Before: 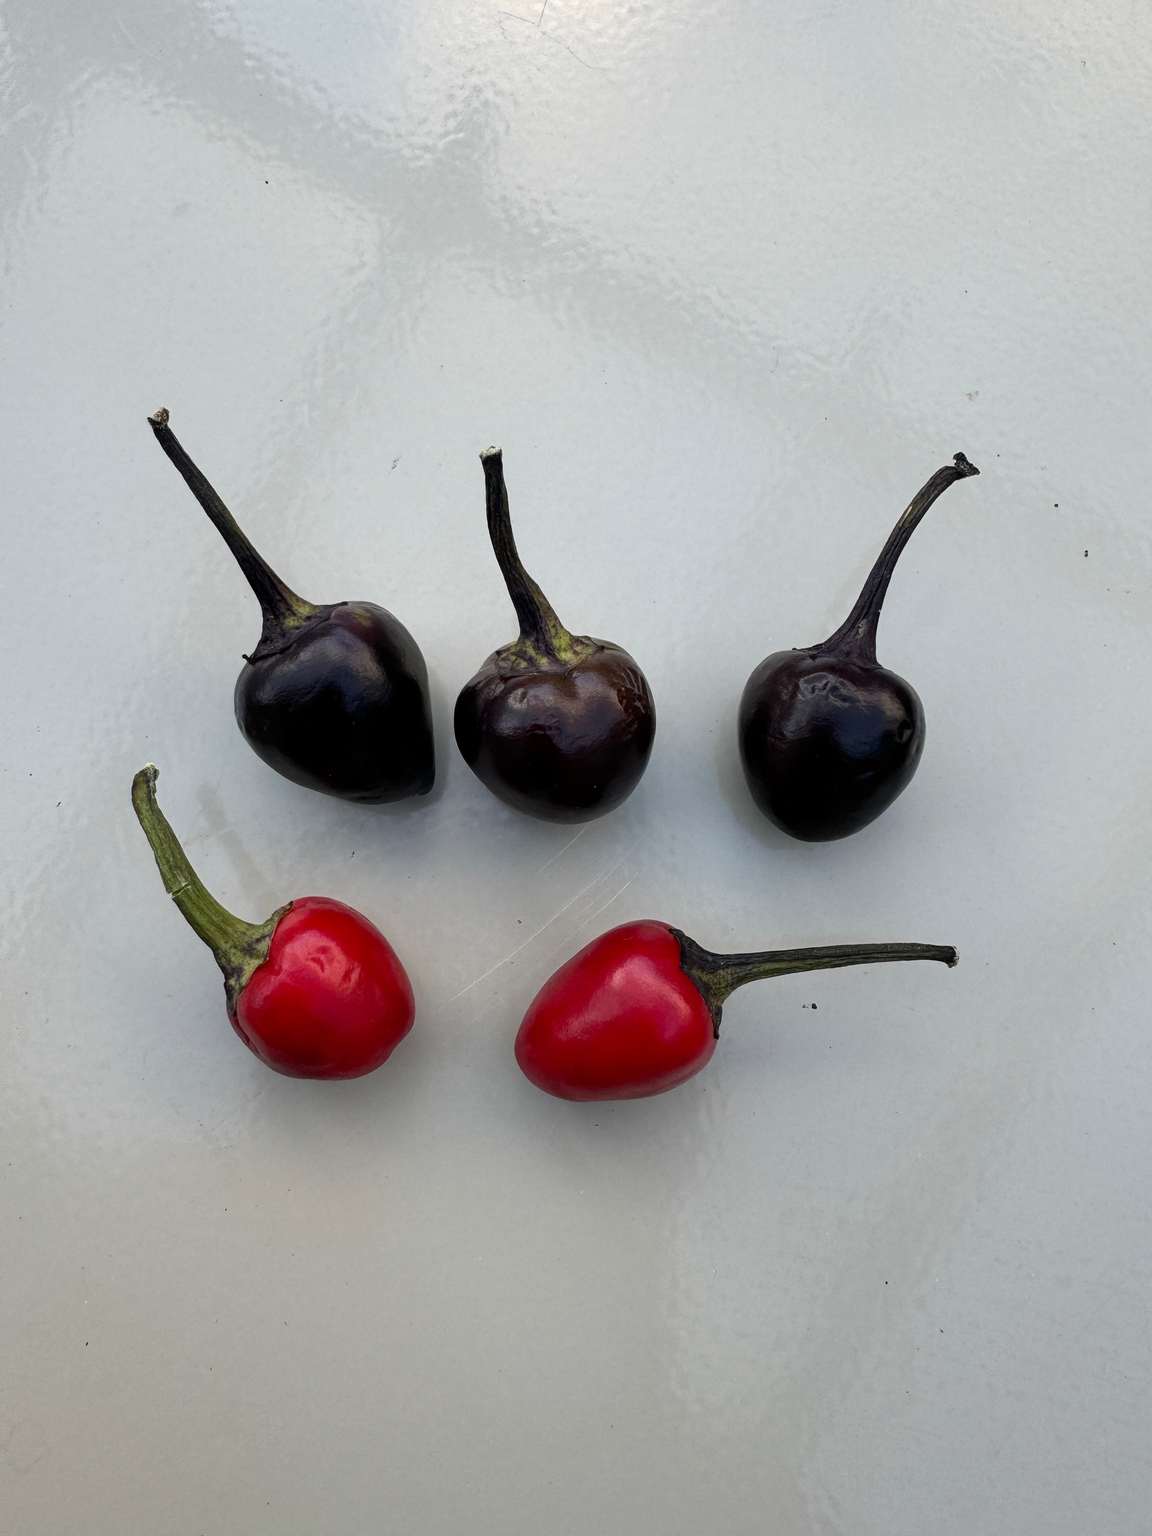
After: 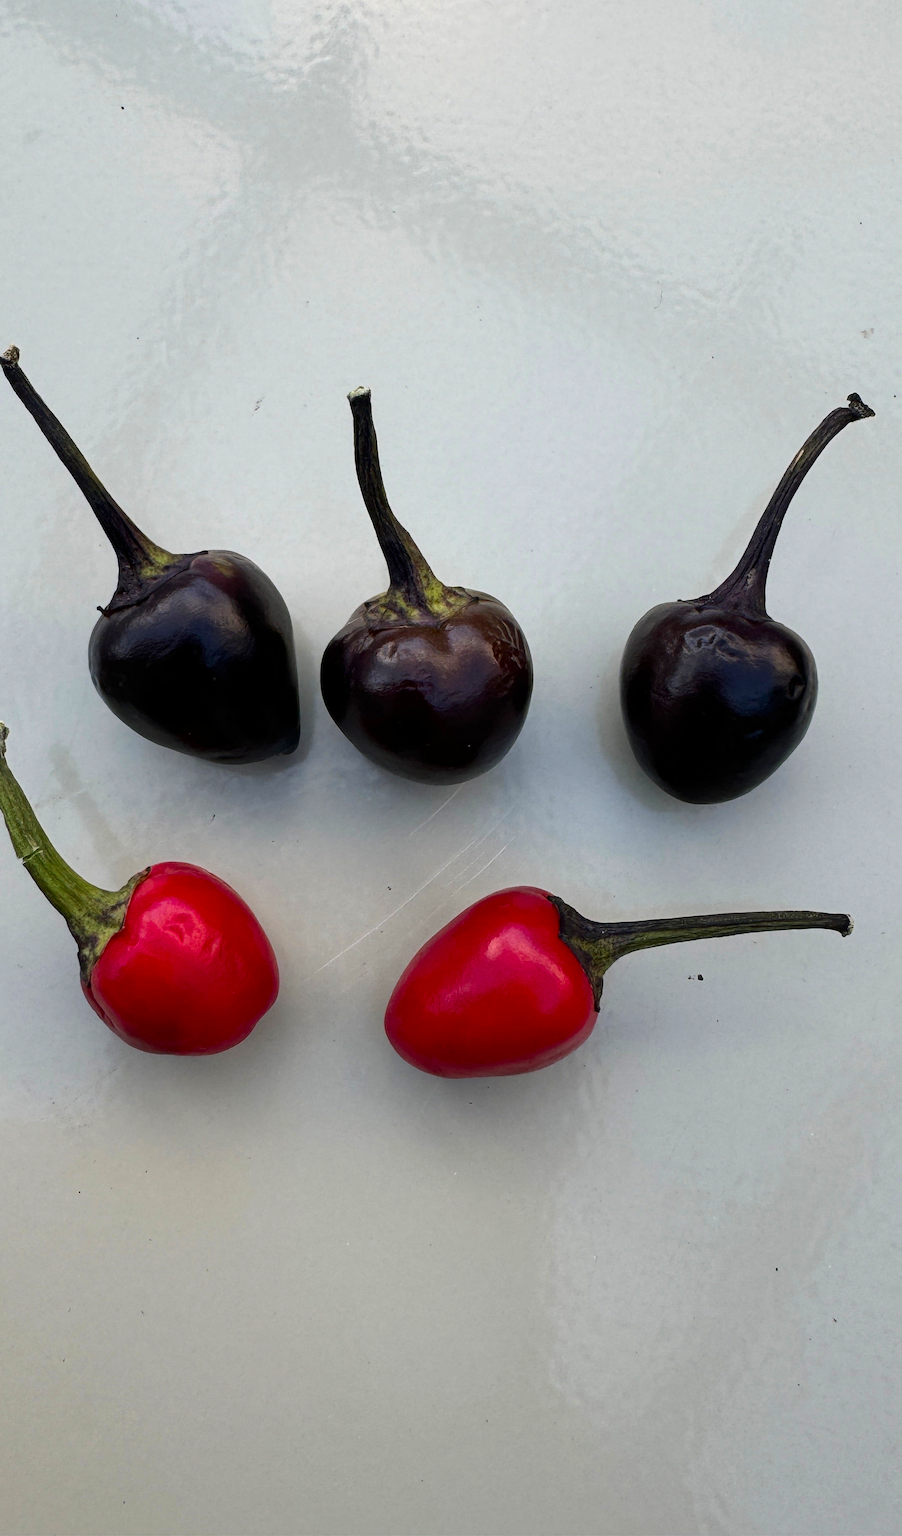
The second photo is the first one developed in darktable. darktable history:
crop and rotate: left 13.15%, top 5.251%, right 12.609%
contrast brightness saturation: contrast 0.09, saturation 0.28
